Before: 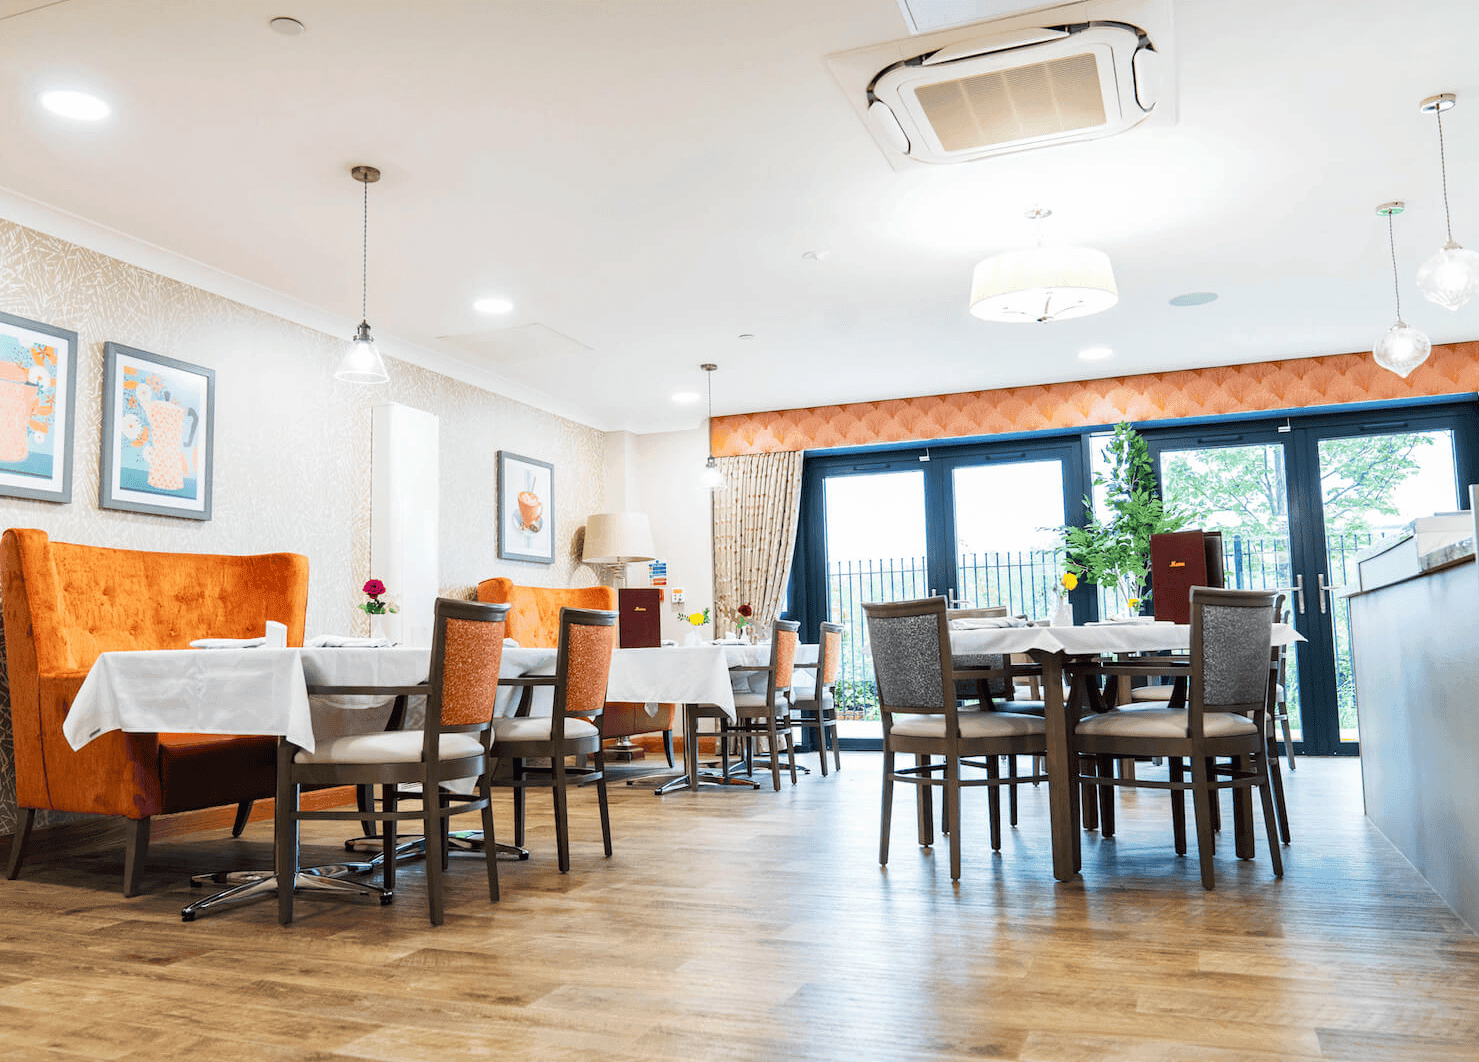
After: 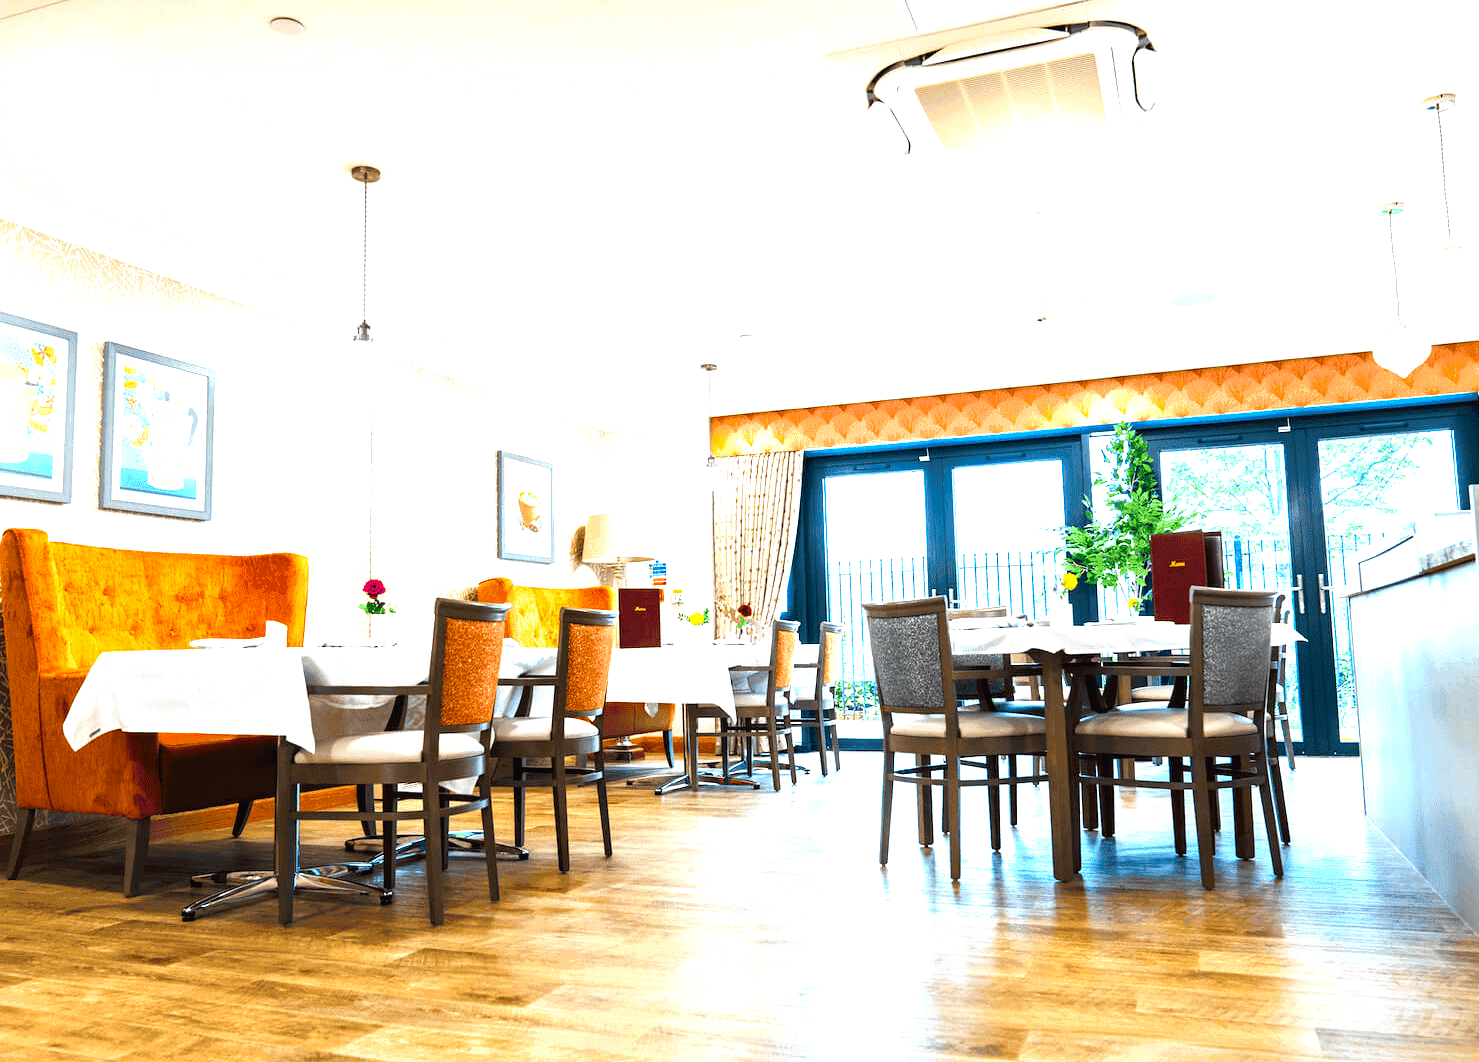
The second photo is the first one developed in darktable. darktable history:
color balance rgb: power › hue 61.75°, perceptual saturation grading › global saturation 28.787%, perceptual saturation grading › mid-tones 12.177%, perceptual saturation grading › shadows 9.232%, perceptual brilliance grading › global brilliance 12.175%, perceptual brilliance grading › highlights 14.714%, global vibrance 20%
